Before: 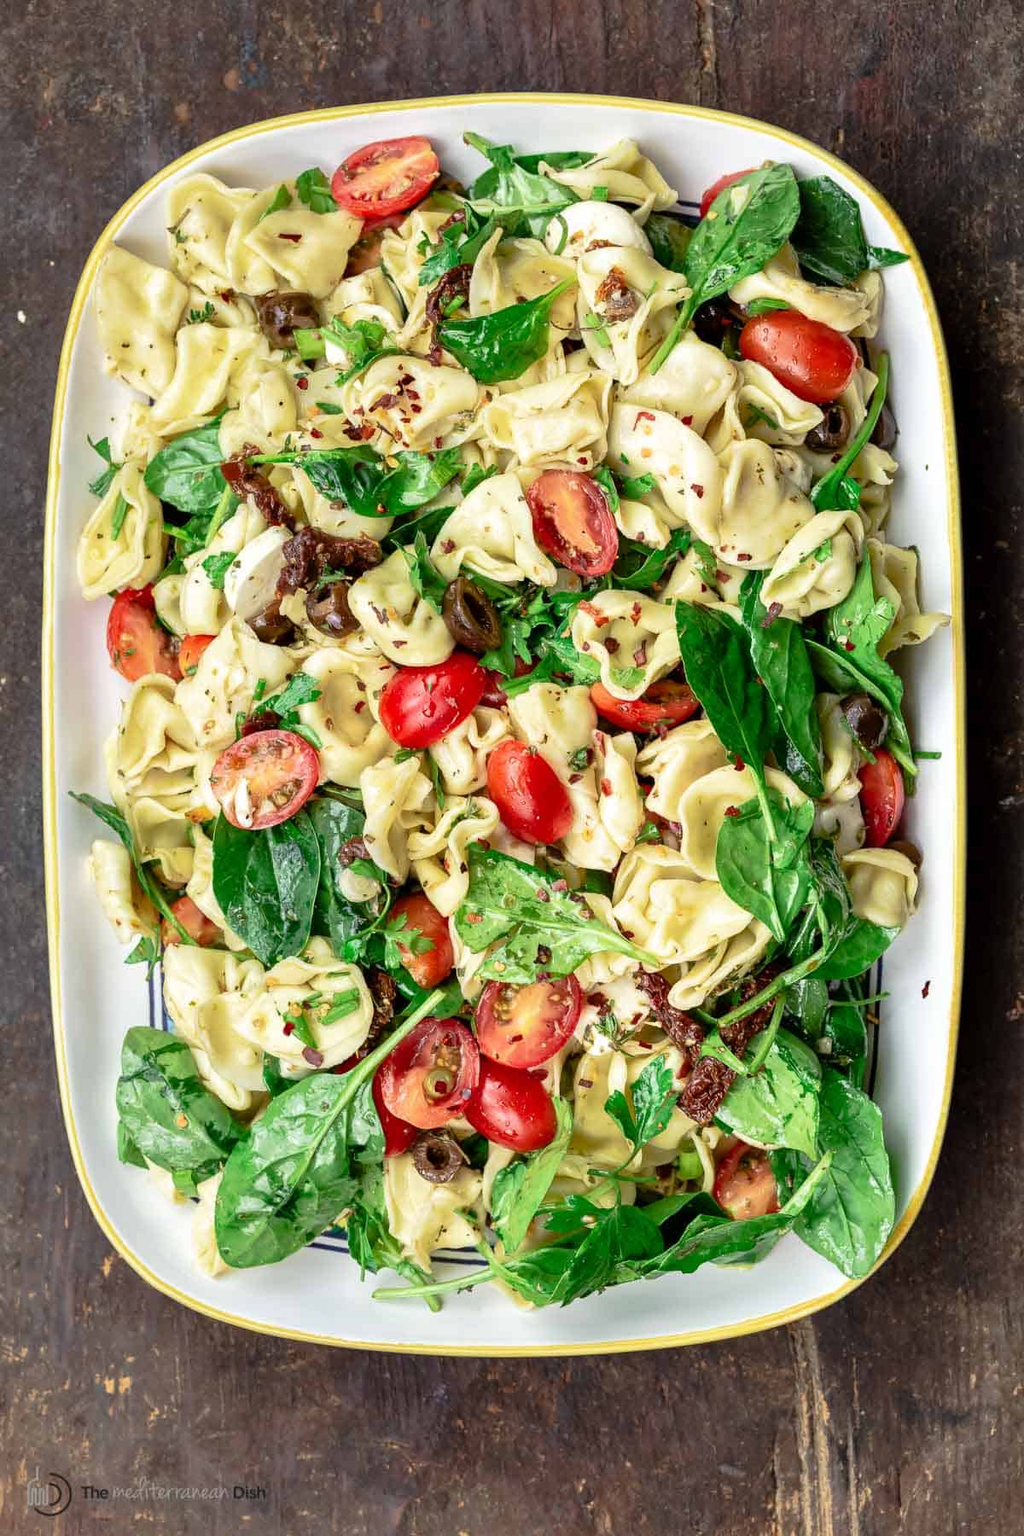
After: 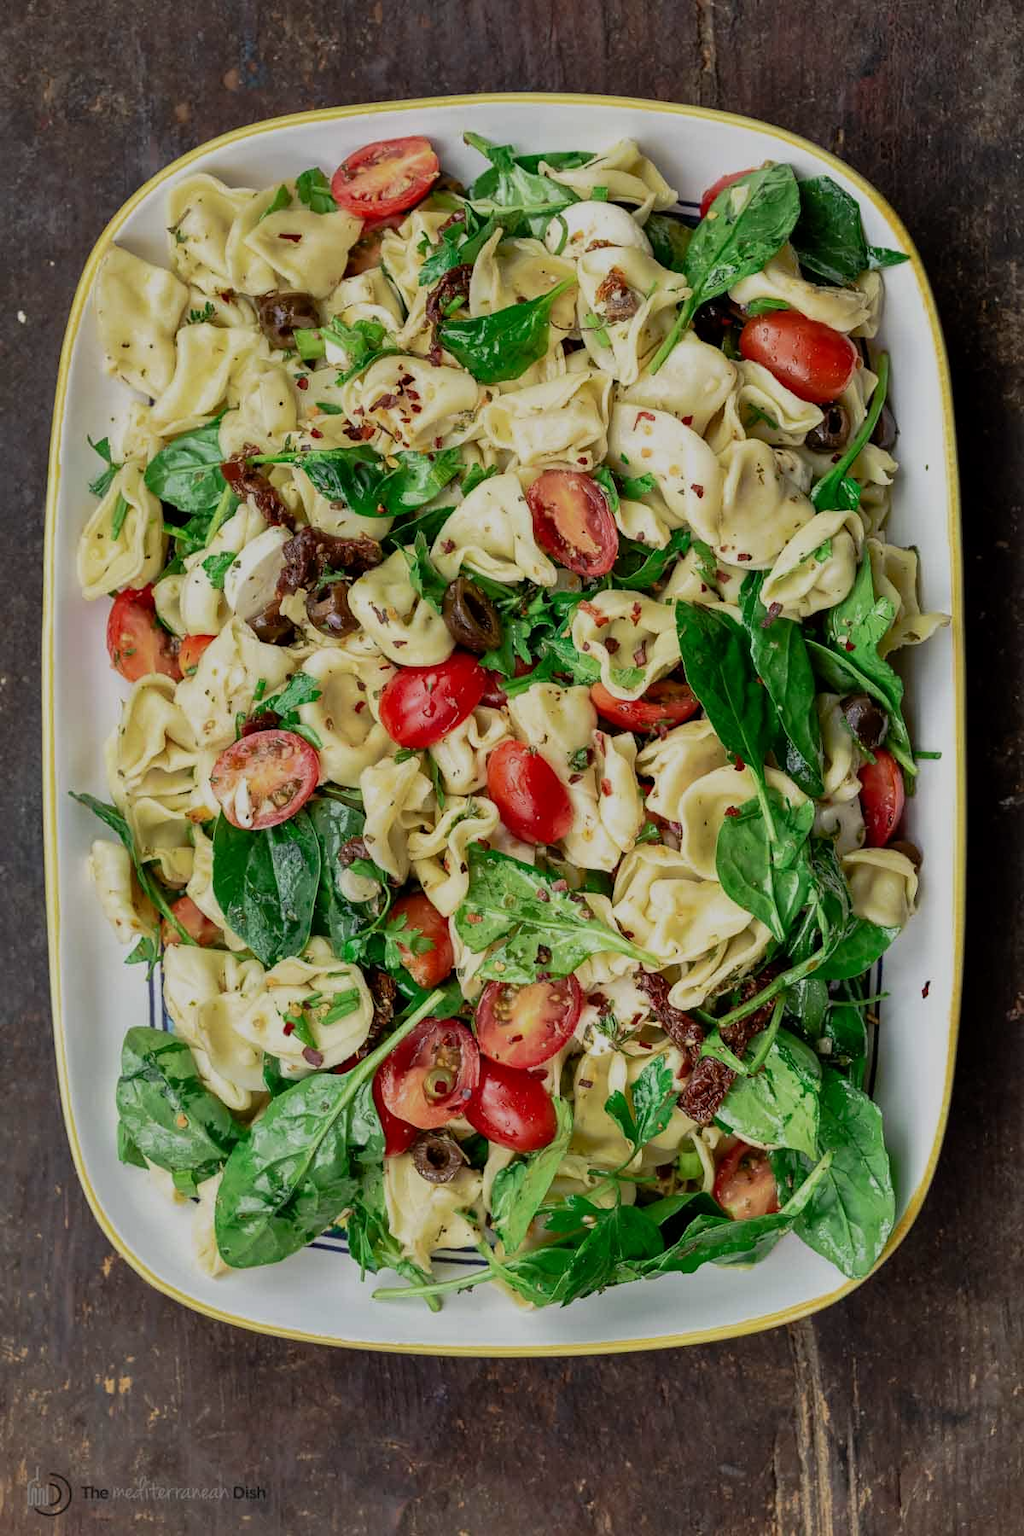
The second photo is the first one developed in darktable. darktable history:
exposure: black level correction 0, exposure -0.753 EV, compensate highlight preservation false
